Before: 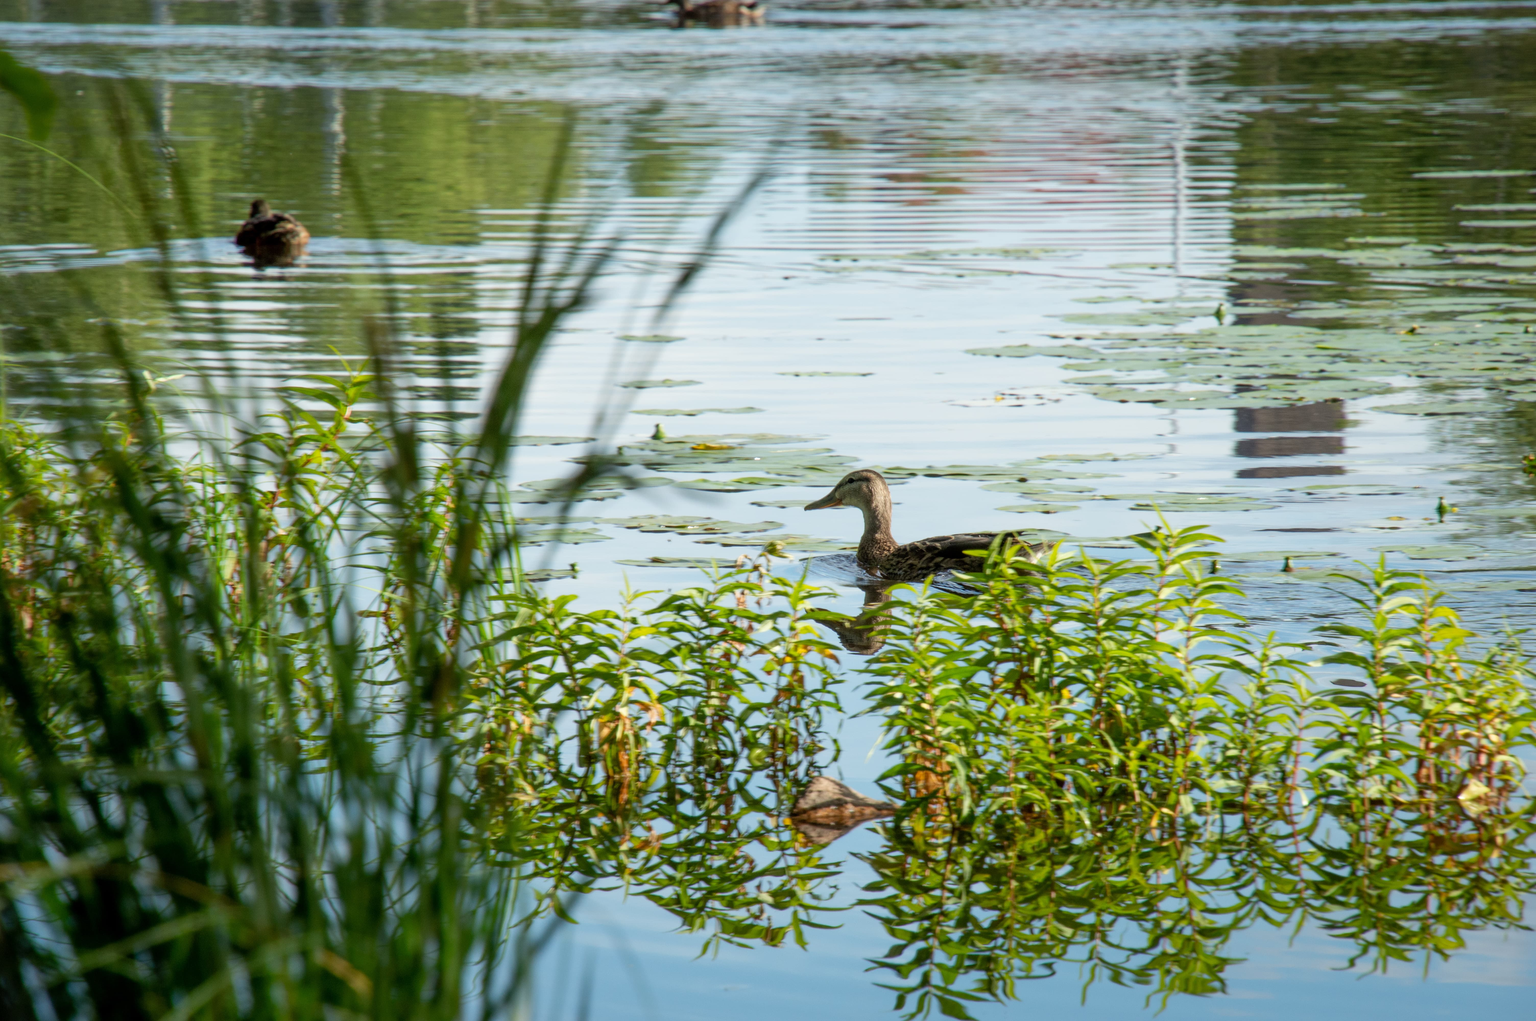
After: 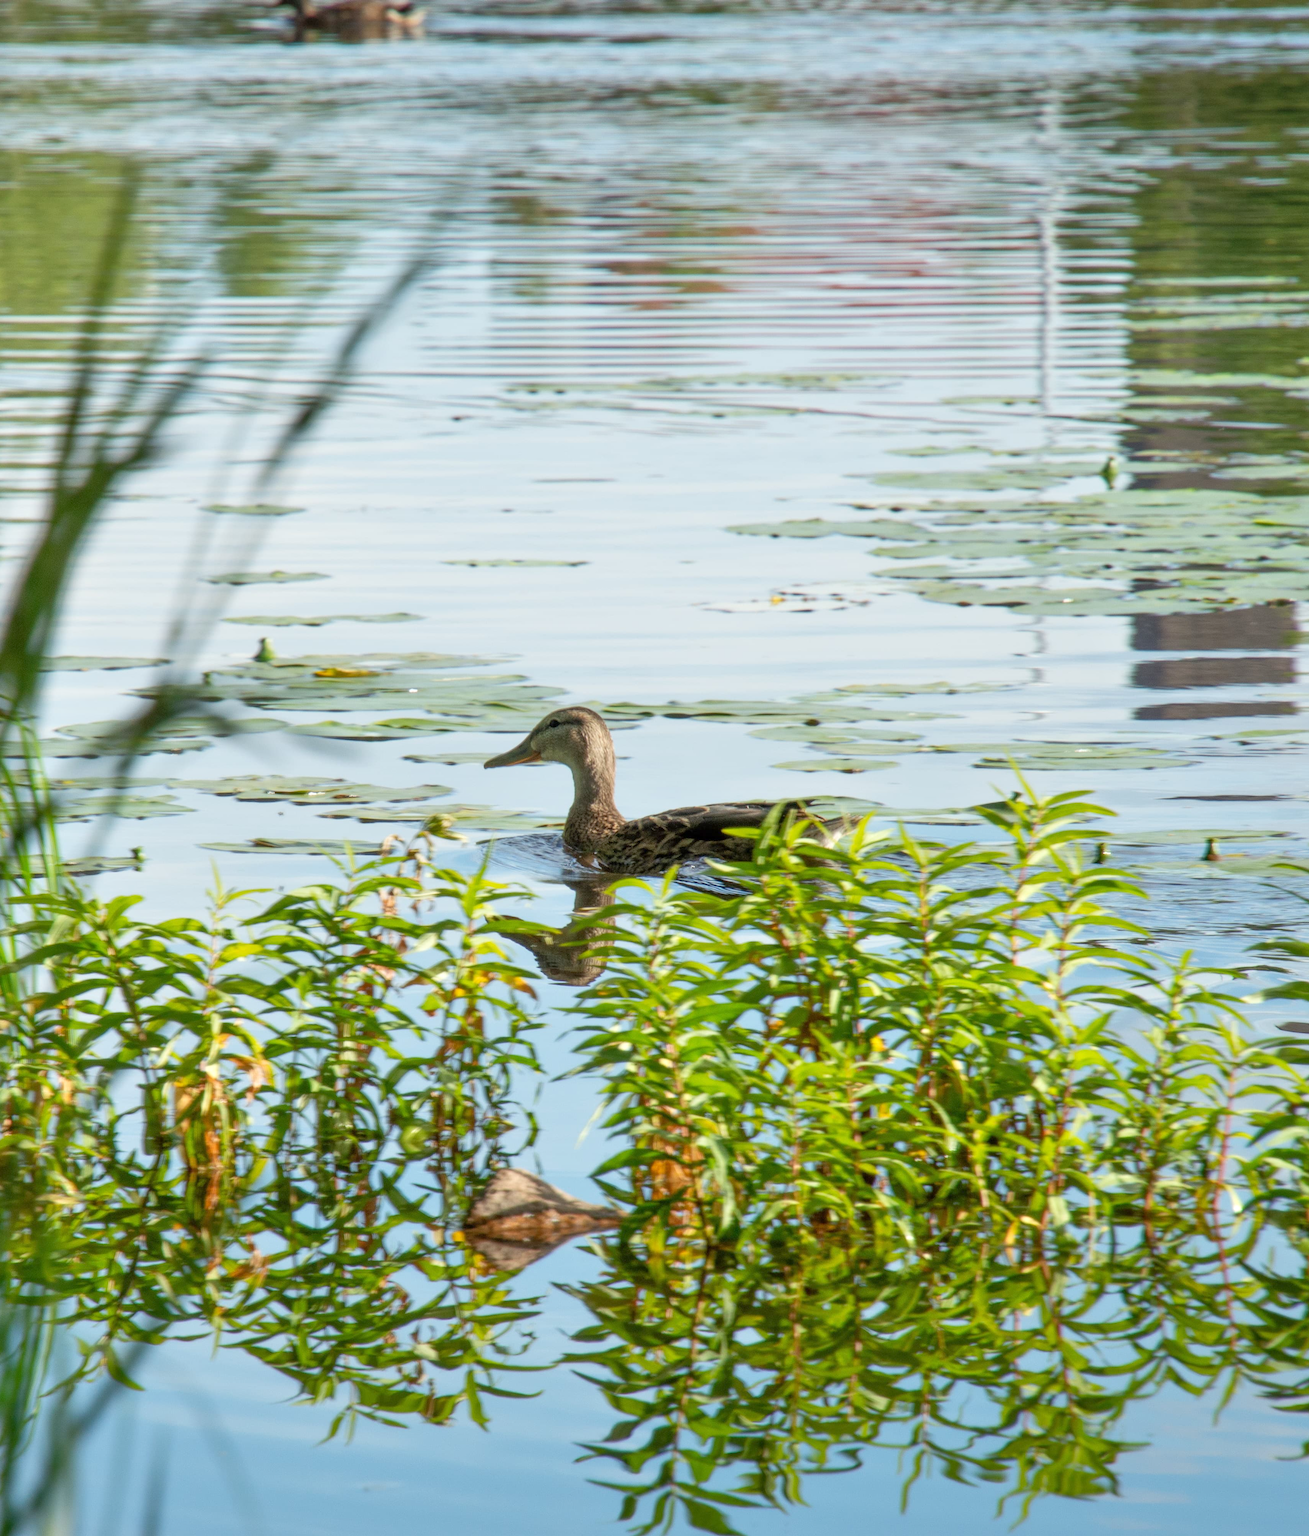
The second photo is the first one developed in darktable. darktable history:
tone equalizer: -8 EV 0.972 EV, -7 EV 1.02 EV, -6 EV 1.04 EV, -5 EV 1.02 EV, -4 EV 0.994 EV, -3 EV 0.756 EV, -2 EV 0.483 EV, -1 EV 0.231 EV
crop: left 31.448%, top 0.018%, right 11.861%
